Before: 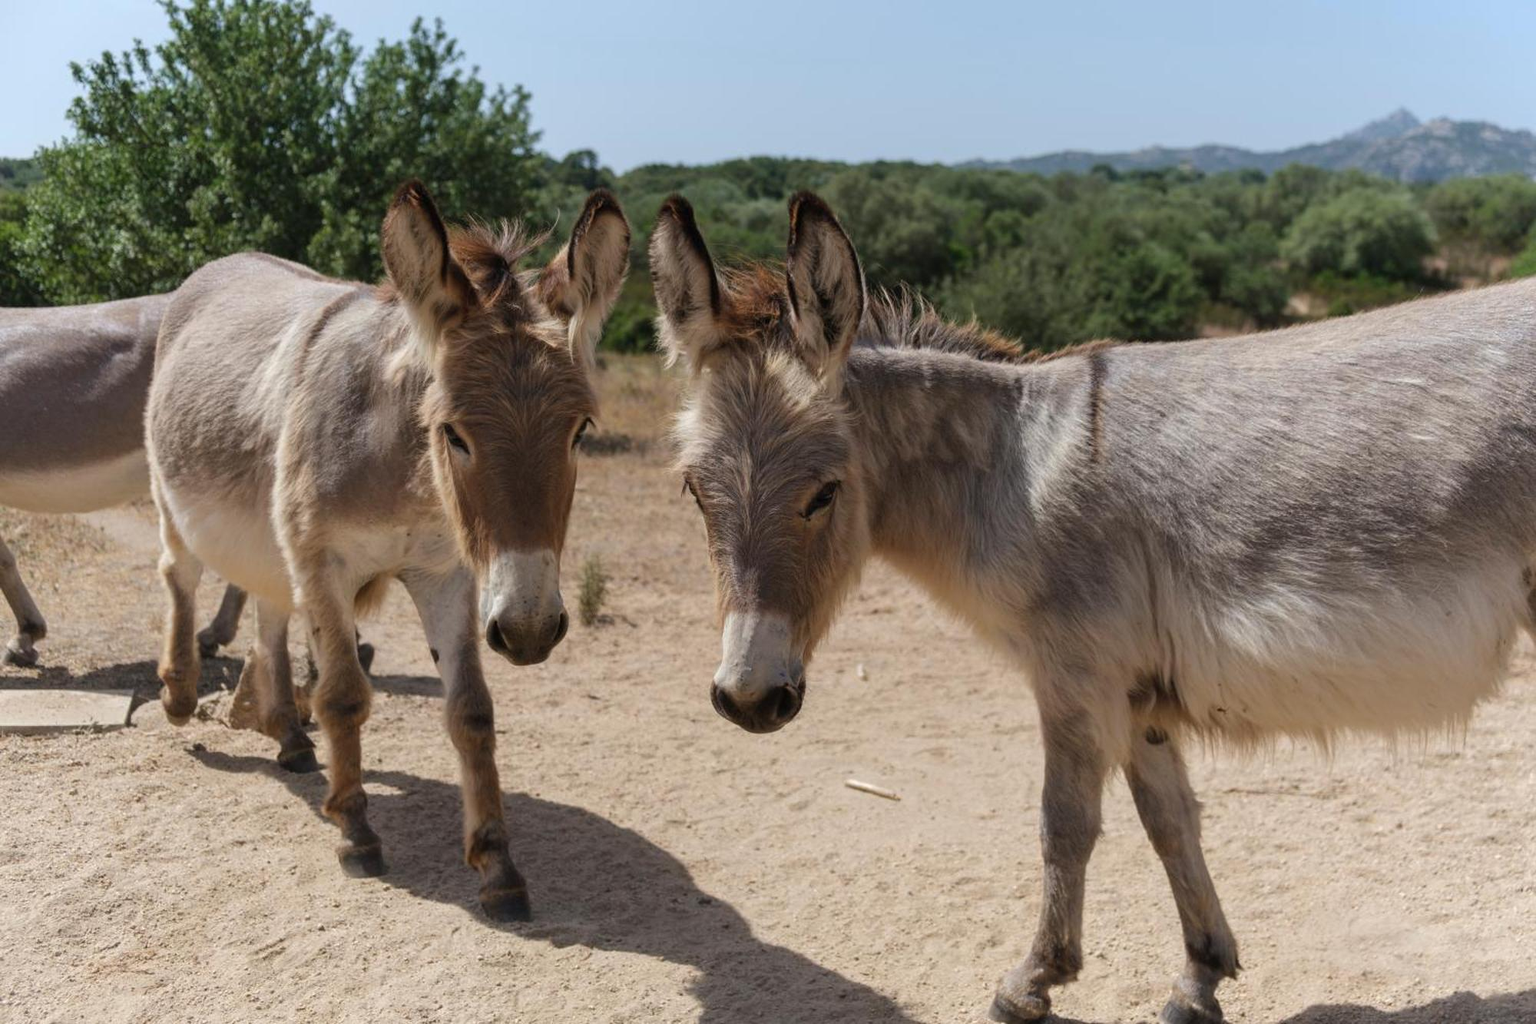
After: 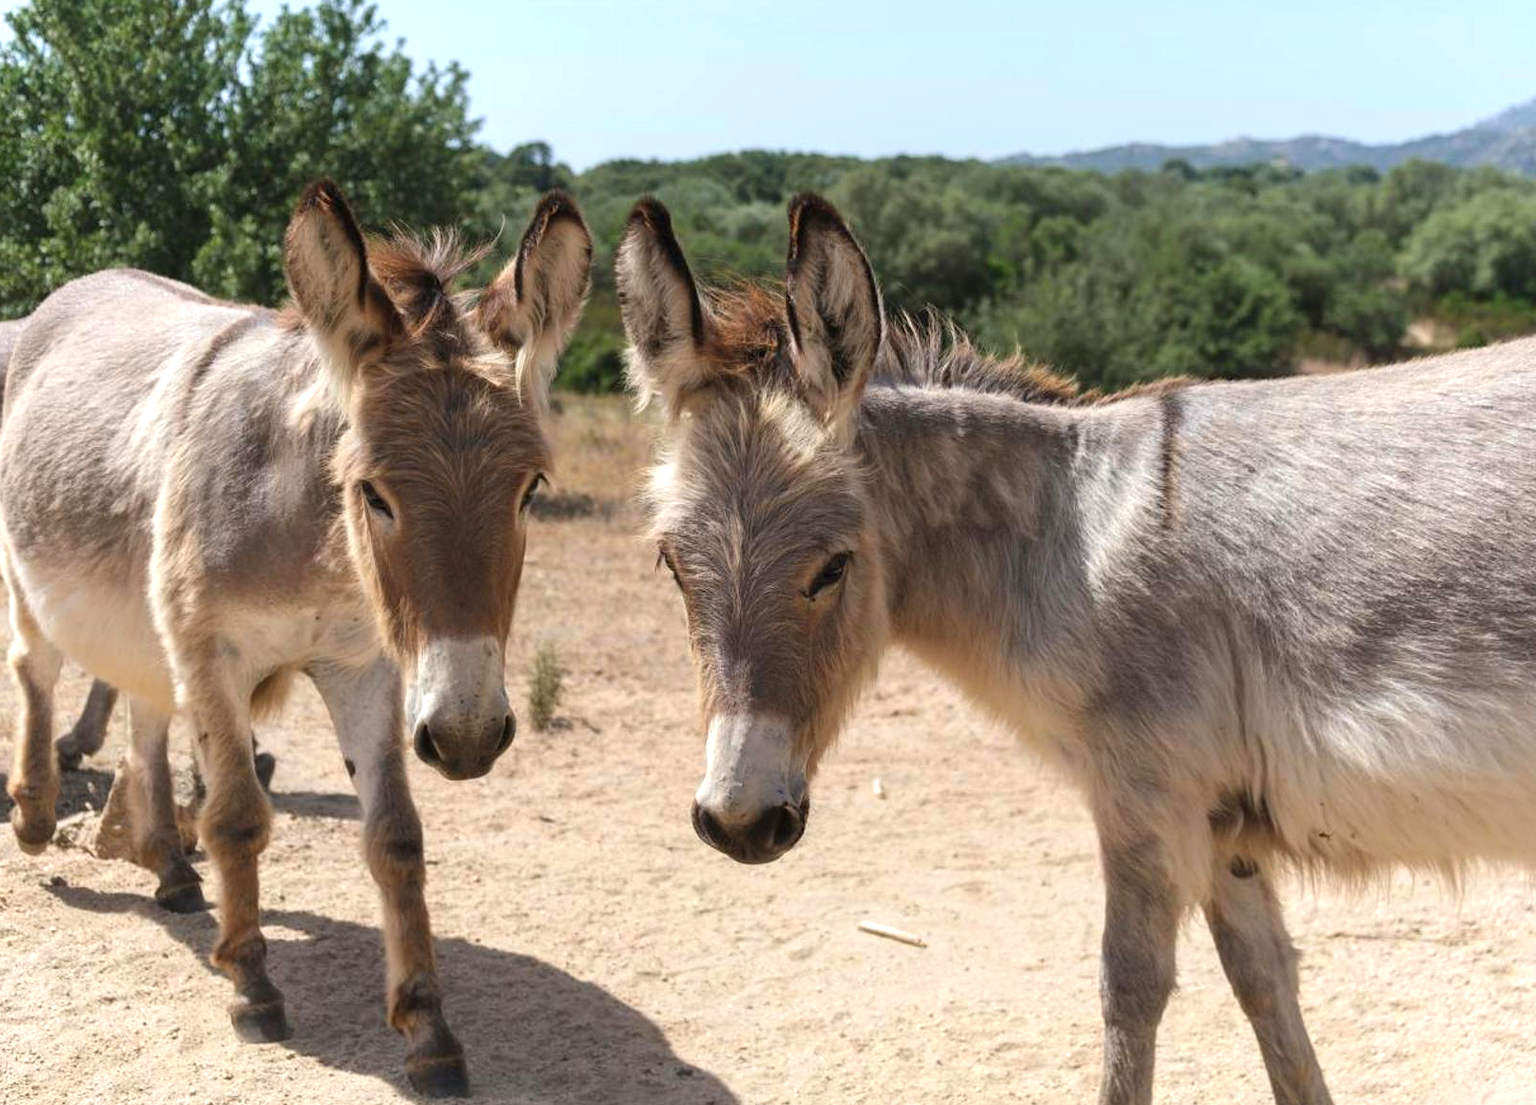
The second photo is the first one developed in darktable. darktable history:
exposure: black level correction 0, exposure 0.694 EV, compensate highlight preservation false
crop: left 9.945%, top 3.475%, right 9.298%, bottom 9.308%
